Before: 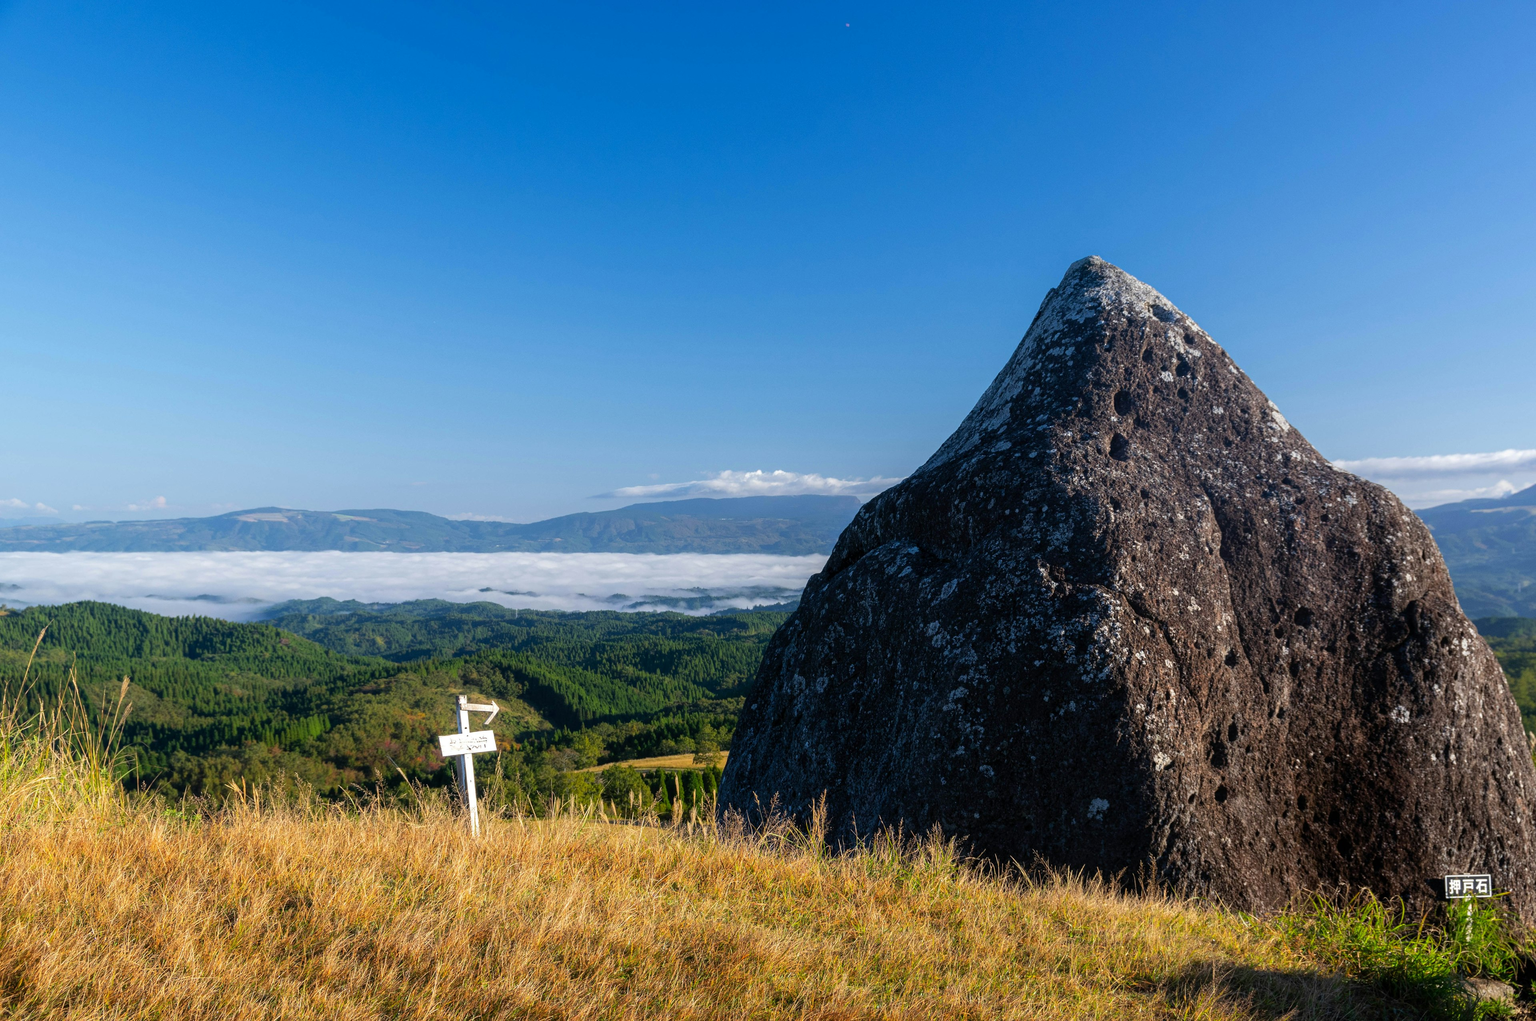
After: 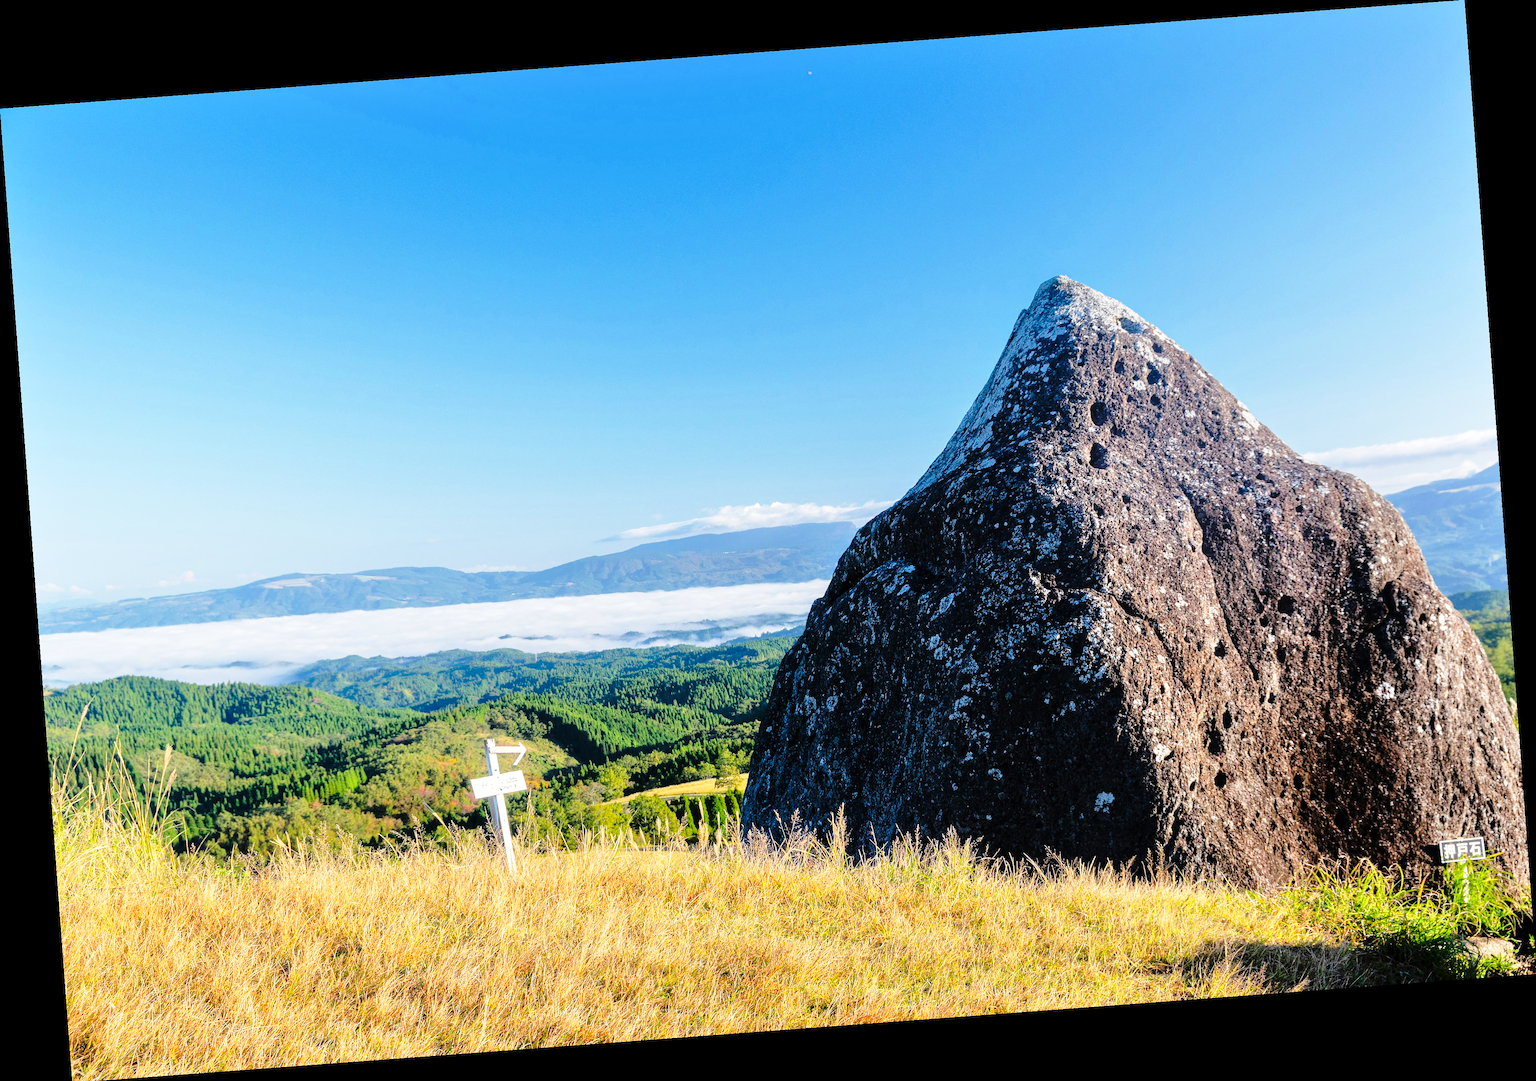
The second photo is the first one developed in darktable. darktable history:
white balance: emerald 1
tone equalizer: -7 EV 0.15 EV, -6 EV 0.6 EV, -5 EV 1.15 EV, -4 EV 1.33 EV, -3 EV 1.15 EV, -2 EV 0.6 EV, -1 EV 0.15 EV, mask exposure compensation -0.5 EV
rotate and perspective: rotation -4.25°, automatic cropping off
base curve: curves: ch0 [(0, 0) (0.028, 0.03) (0.121, 0.232) (0.46, 0.748) (0.859, 0.968) (1, 1)], preserve colors none
sharpen: radius 1, threshold 1
